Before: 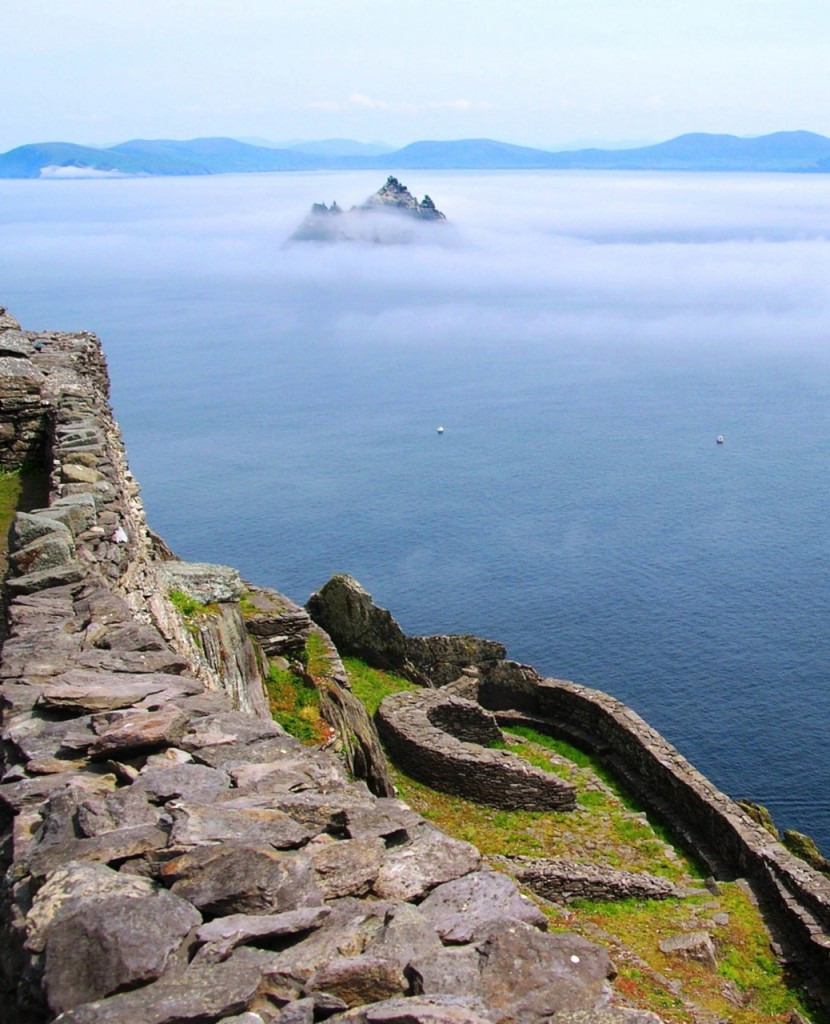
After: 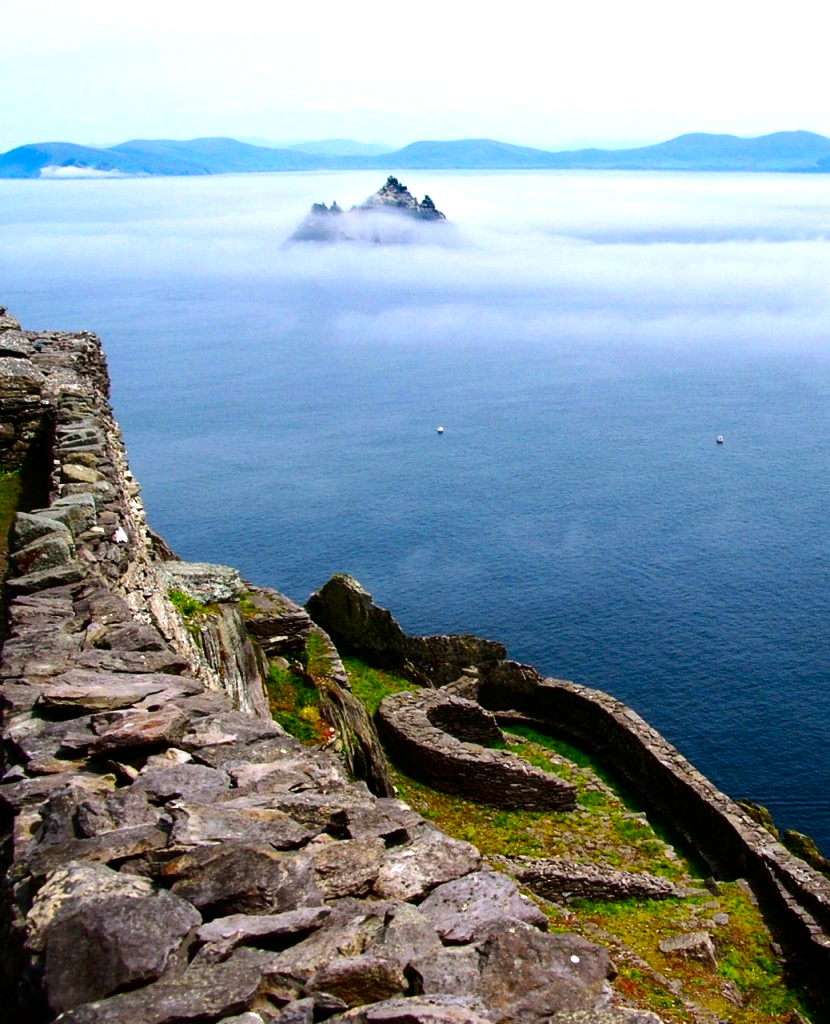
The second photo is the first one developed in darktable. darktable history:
tone equalizer: -8 EV -0.417 EV, -7 EV -0.389 EV, -6 EV -0.333 EV, -5 EV -0.222 EV, -3 EV 0.222 EV, -2 EV 0.333 EV, -1 EV 0.389 EV, +0 EV 0.417 EV, edges refinement/feathering 500, mask exposure compensation -1.57 EV, preserve details no
contrast brightness saturation: contrast 0.1, brightness -0.26, saturation 0.14
